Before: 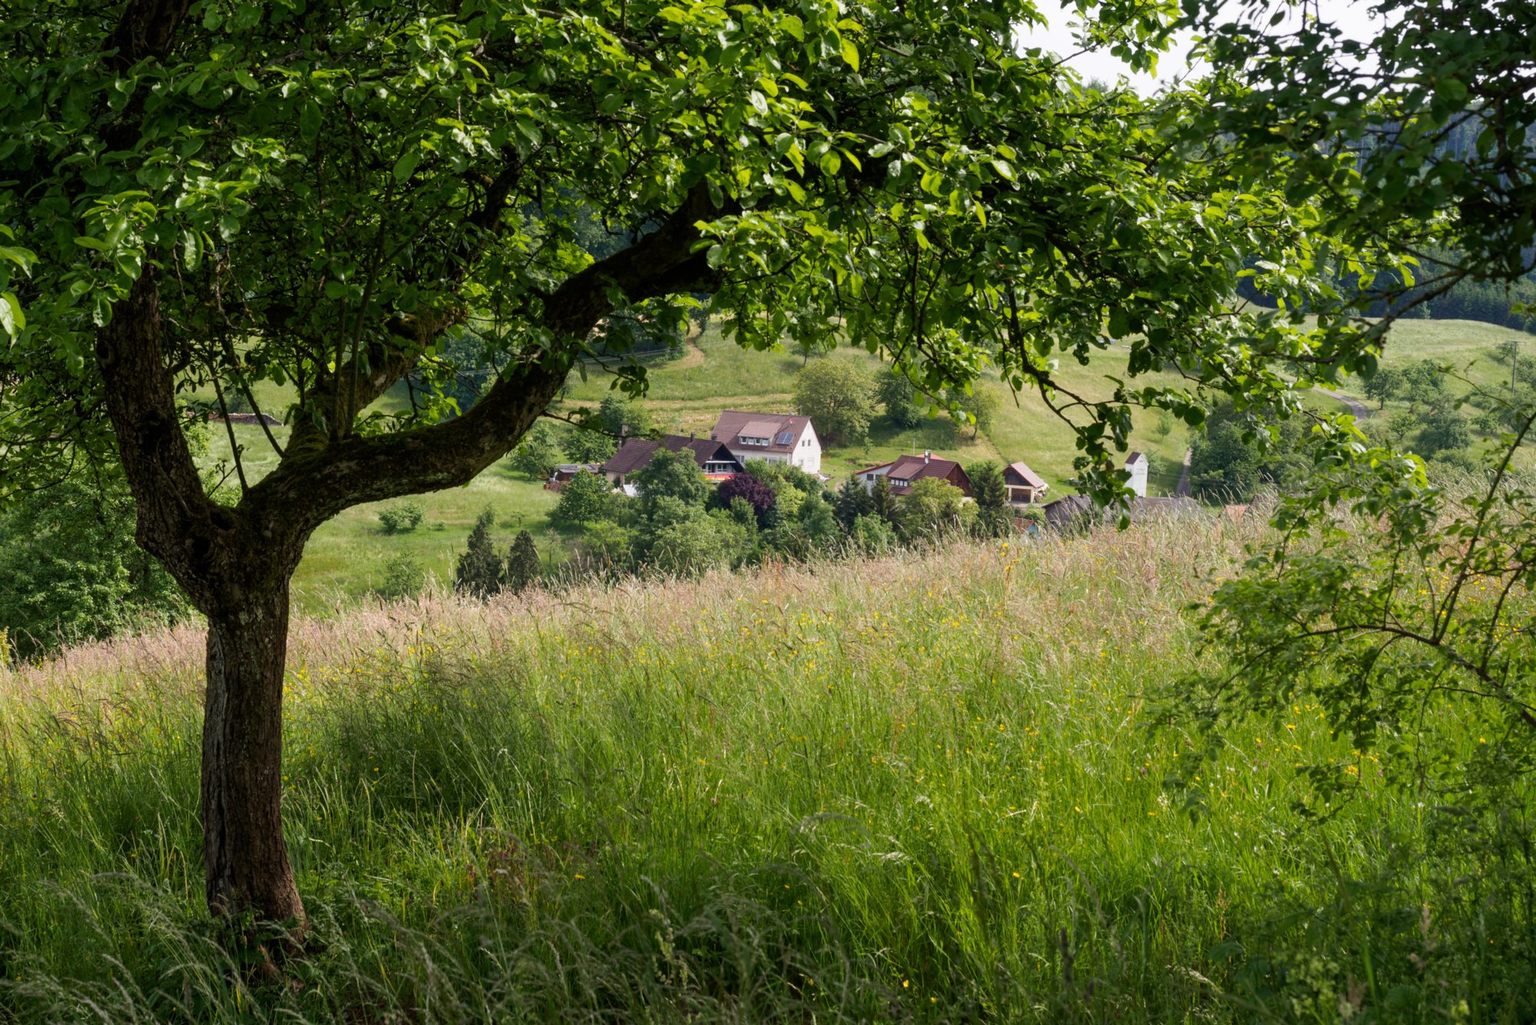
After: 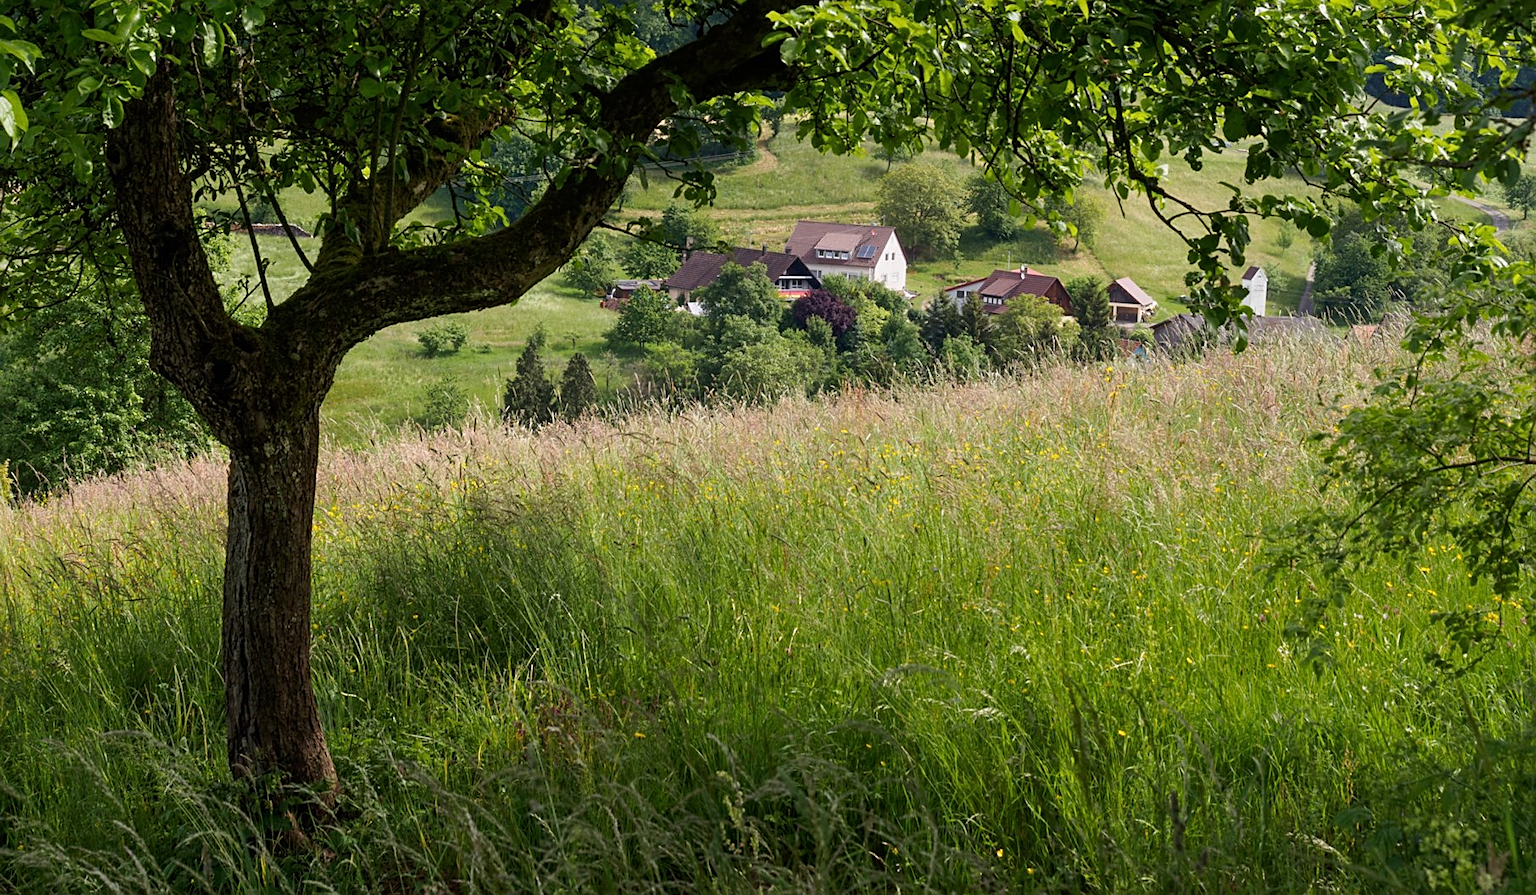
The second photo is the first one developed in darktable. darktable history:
crop: top 20.569%, right 9.379%, bottom 0.237%
sharpen: on, module defaults
color zones: curves: ch0 [(0, 0.5) (0.143, 0.5) (0.286, 0.5) (0.429, 0.5) (0.571, 0.5) (0.714, 0.476) (0.857, 0.5) (1, 0.5)]; ch2 [(0, 0.5) (0.143, 0.5) (0.286, 0.5) (0.429, 0.5) (0.571, 0.5) (0.714, 0.487) (0.857, 0.5) (1, 0.5)]
